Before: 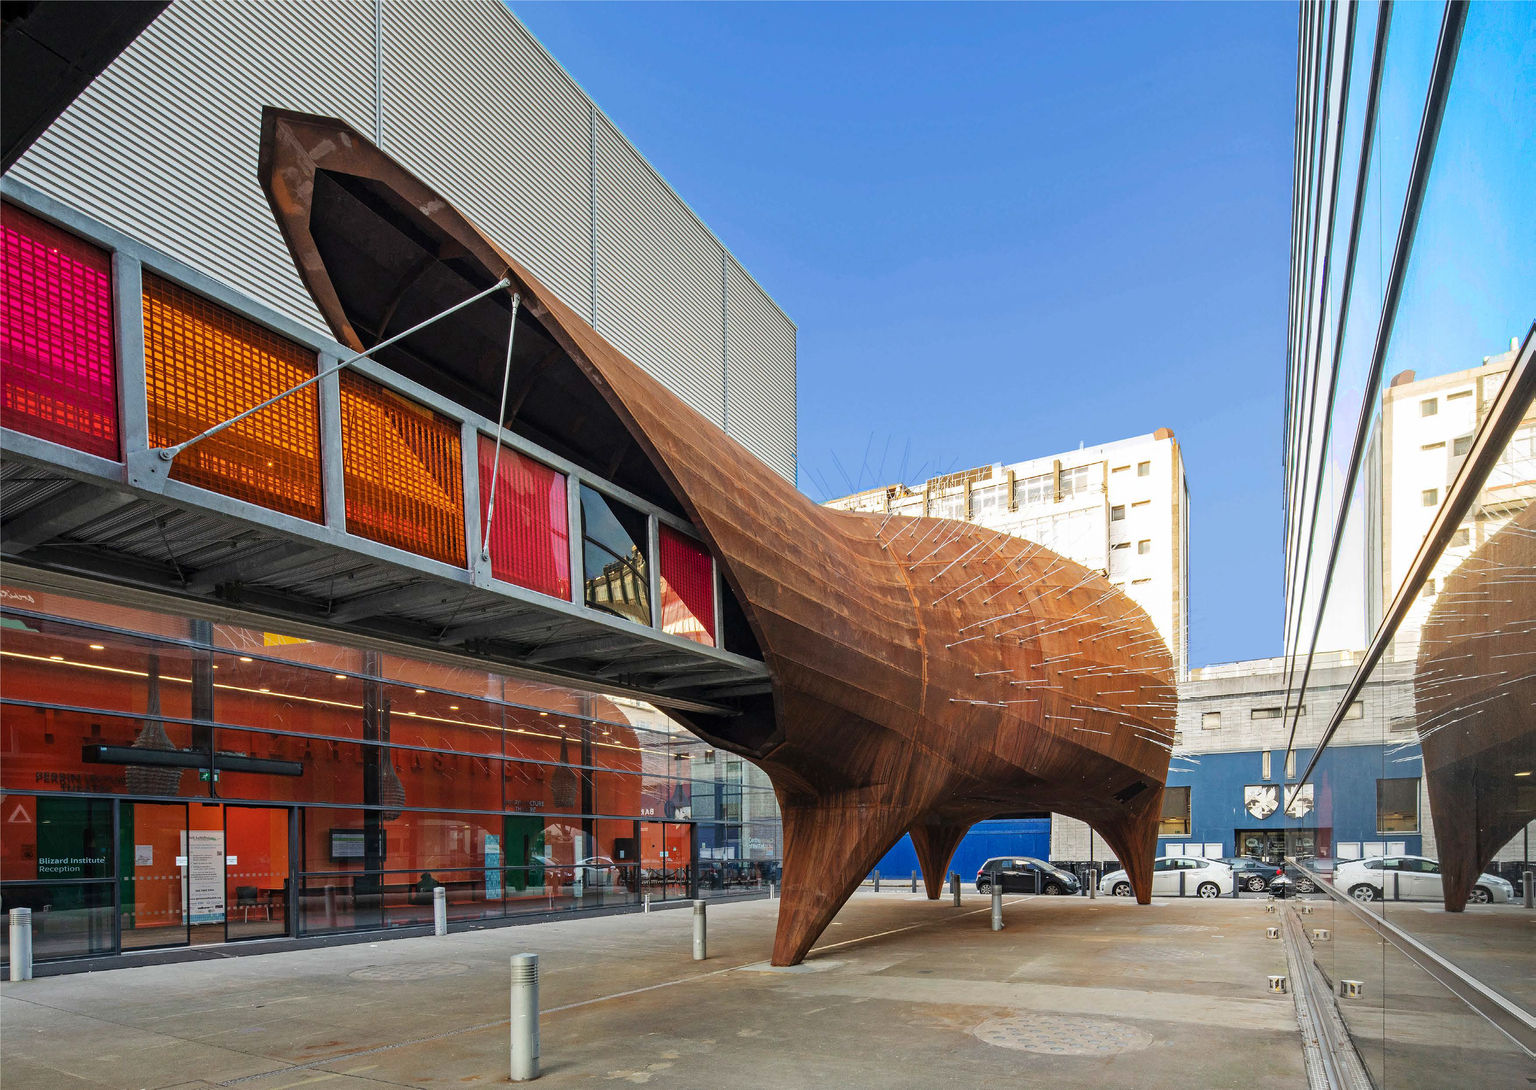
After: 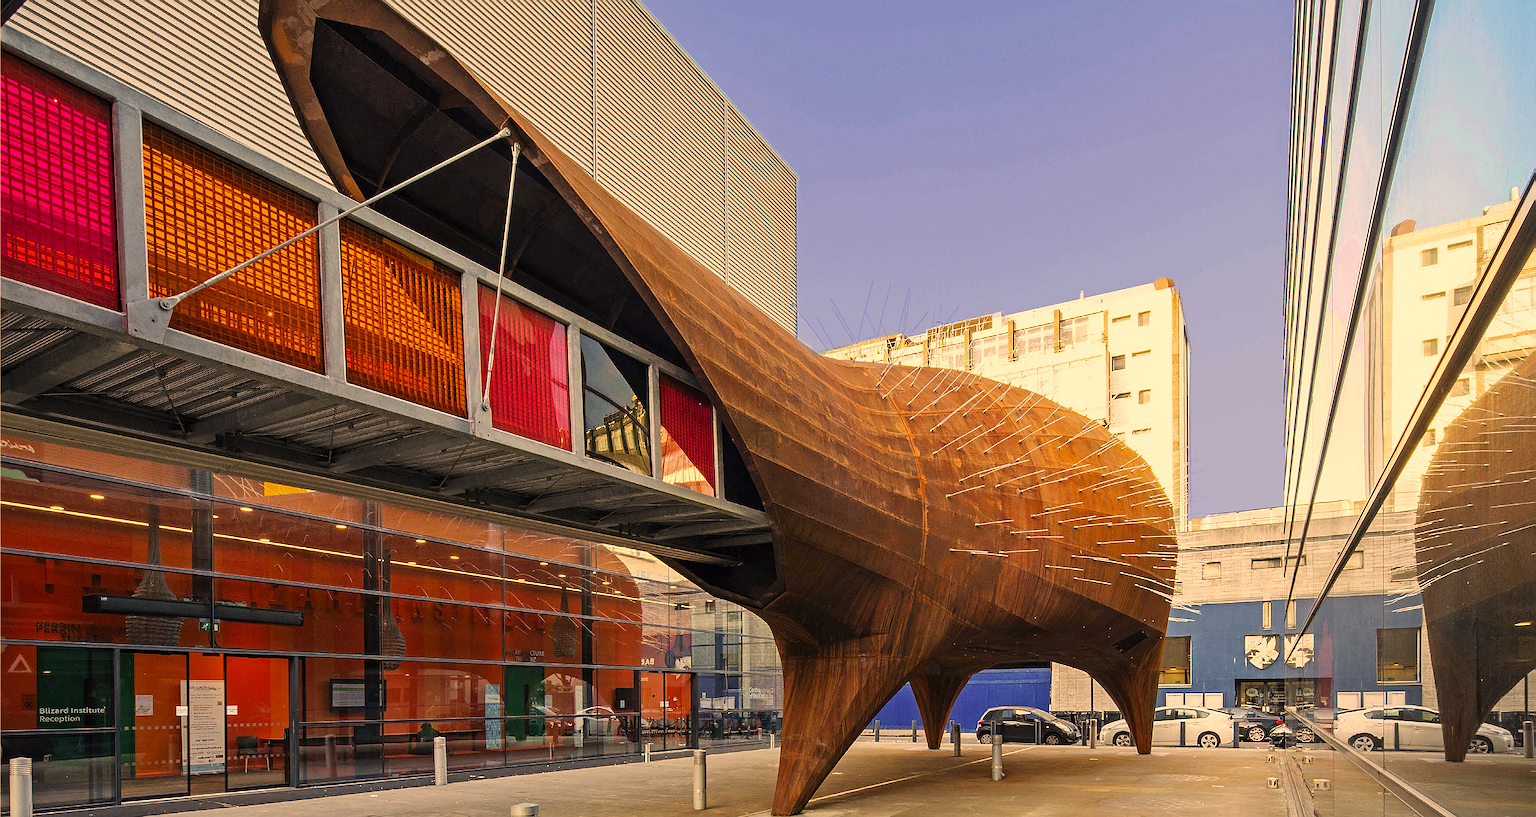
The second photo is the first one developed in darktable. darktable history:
crop: top 13.819%, bottom 11.169%
sharpen: on, module defaults
color correction: highlights a* 15, highlights b* 31.55
